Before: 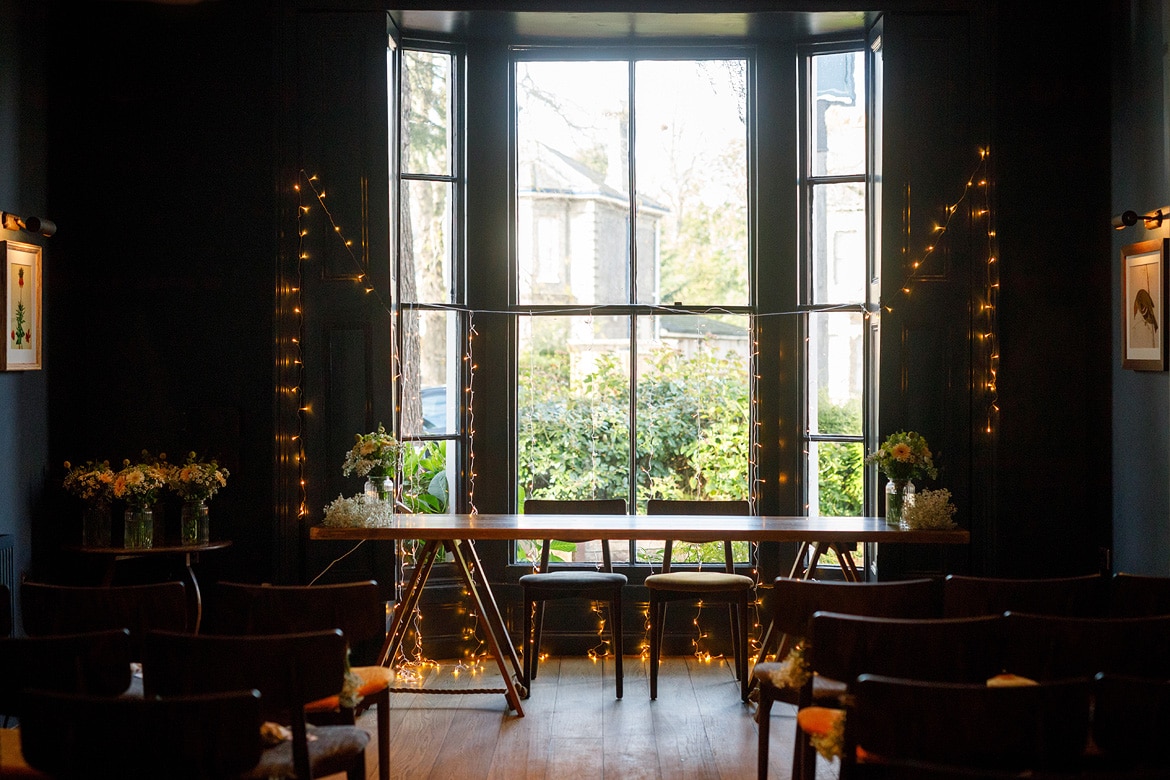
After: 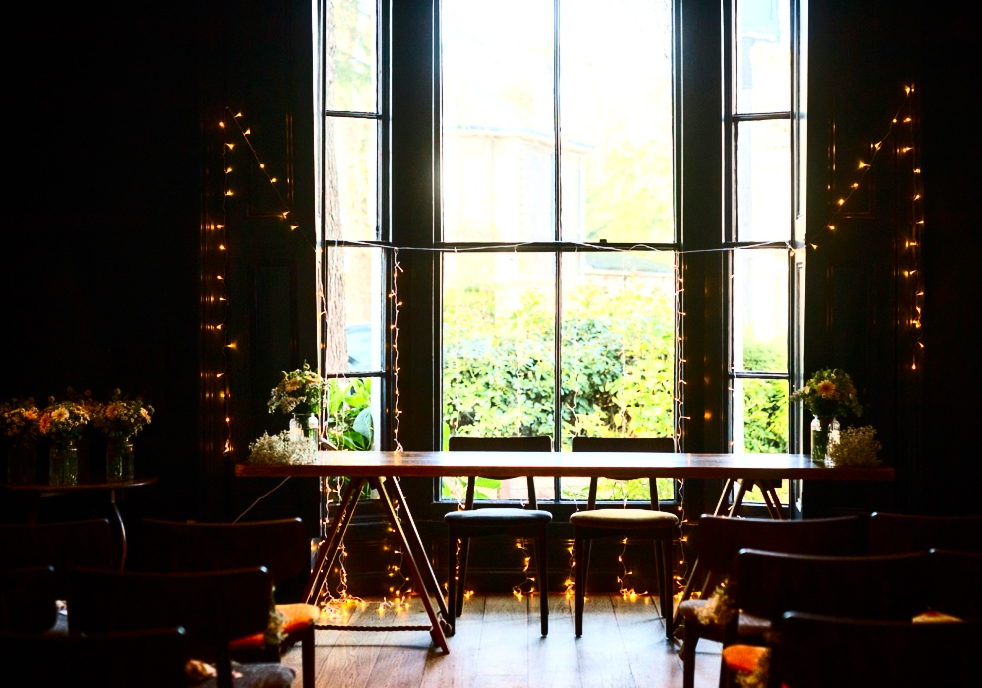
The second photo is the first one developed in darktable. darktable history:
tone equalizer: -8 EV -0.417 EV, -7 EV -0.389 EV, -6 EV -0.333 EV, -5 EV -0.222 EV, -3 EV 0.222 EV, -2 EV 0.333 EV, -1 EV 0.389 EV, +0 EV 0.417 EV, edges refinement/feathering 500, mask exposure compensation -1.57 EV, preserve details no
velvia: on, module defaults
lowpass: radius 0.5, unbound 0
contrast brightness saturation: contrast 0.4, brightness 0.1, saturation 0.21
crop: left 6.446%, top 8.188%, right 9.538%, bottom 3.548%
